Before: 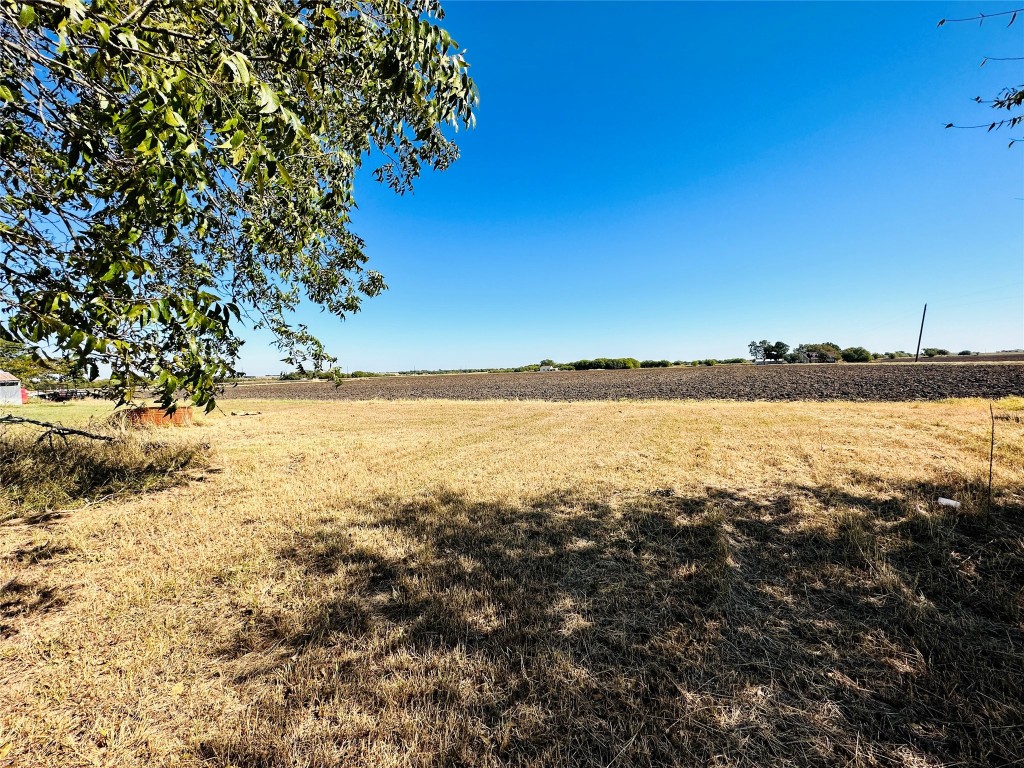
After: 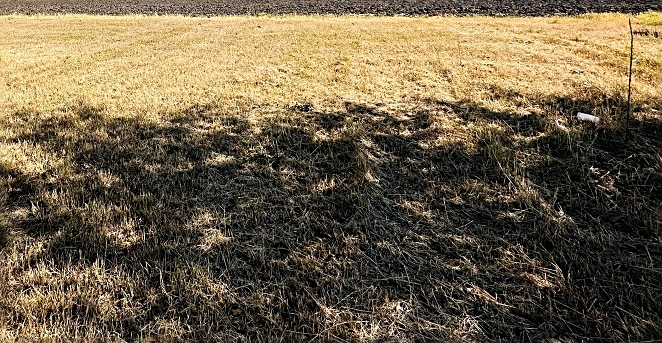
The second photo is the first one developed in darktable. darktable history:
crop and rotate: left 35.287%, top 50.238%, bottom 4.976%
sharpen: on, module defaults
